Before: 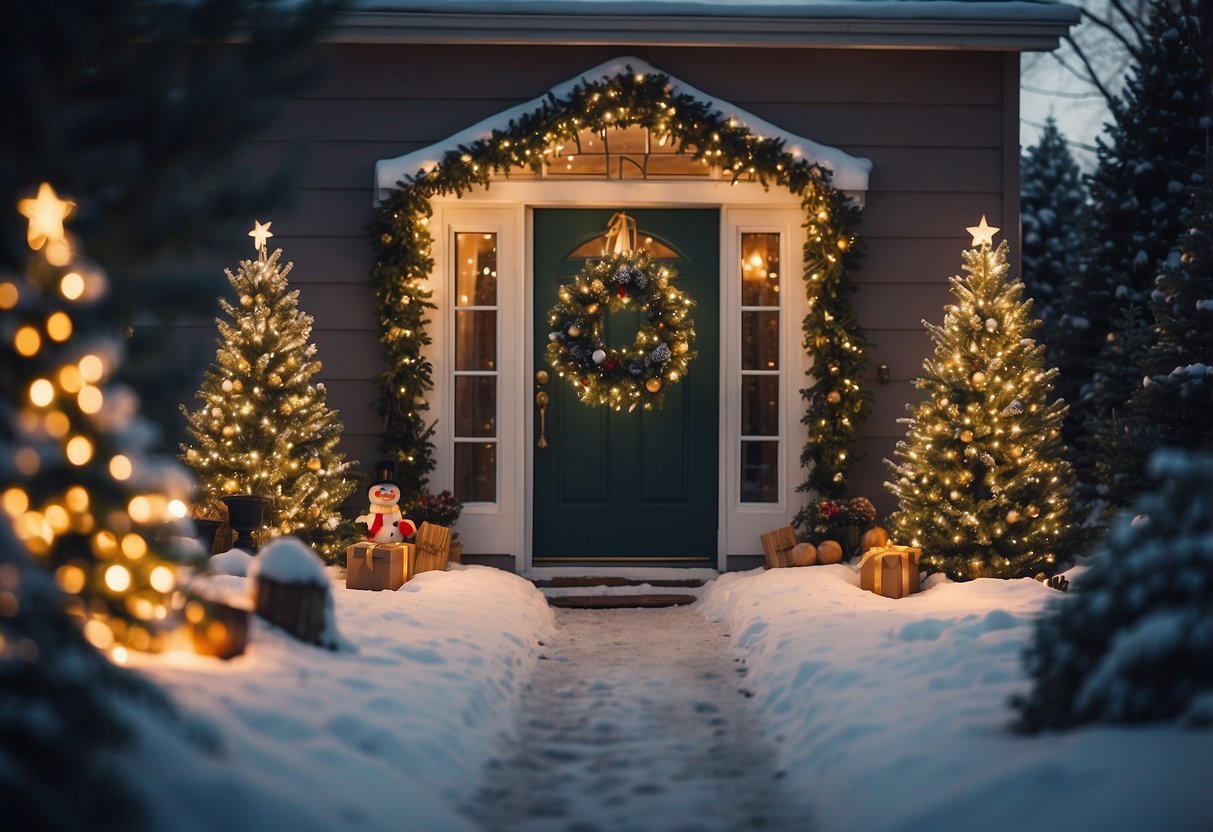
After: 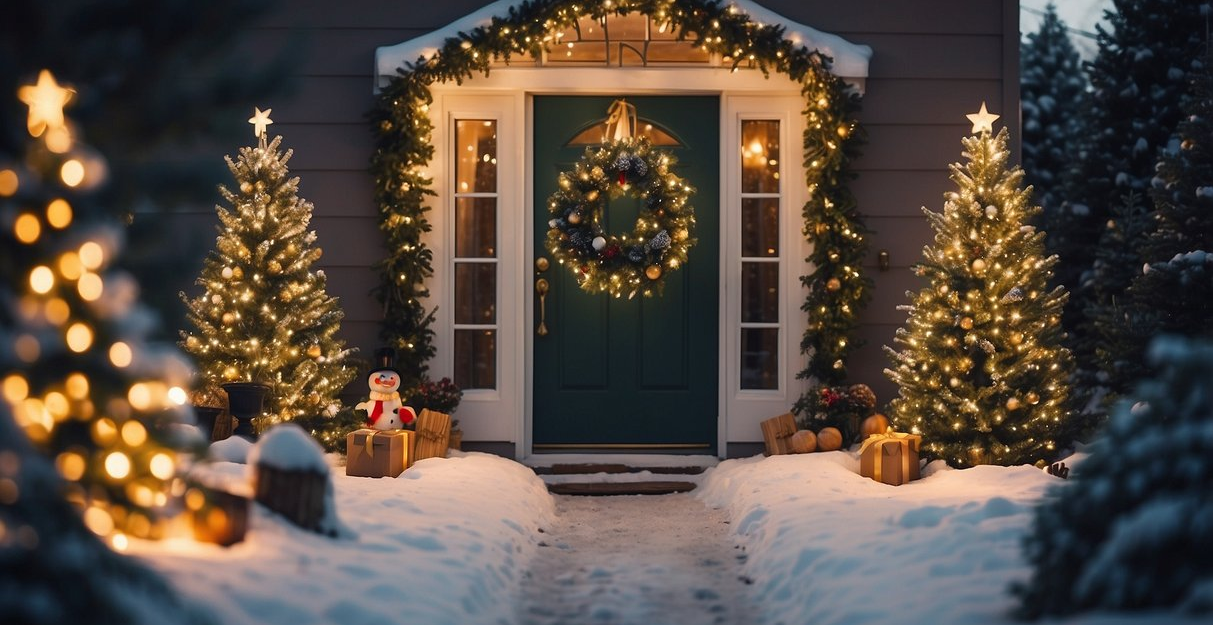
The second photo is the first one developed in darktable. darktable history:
crop: top 13.606%, bottom 11.21%
